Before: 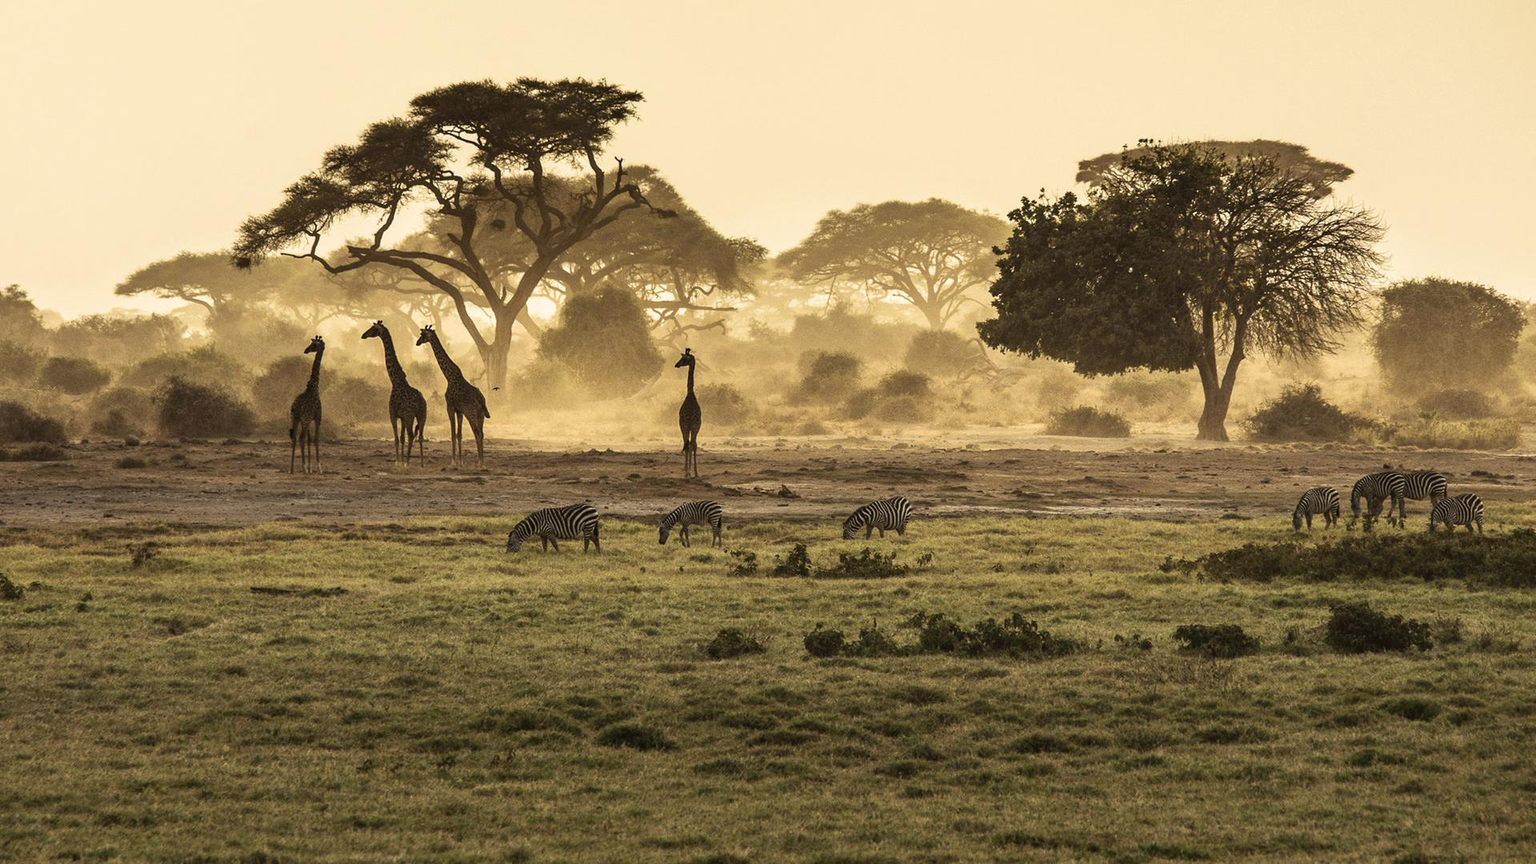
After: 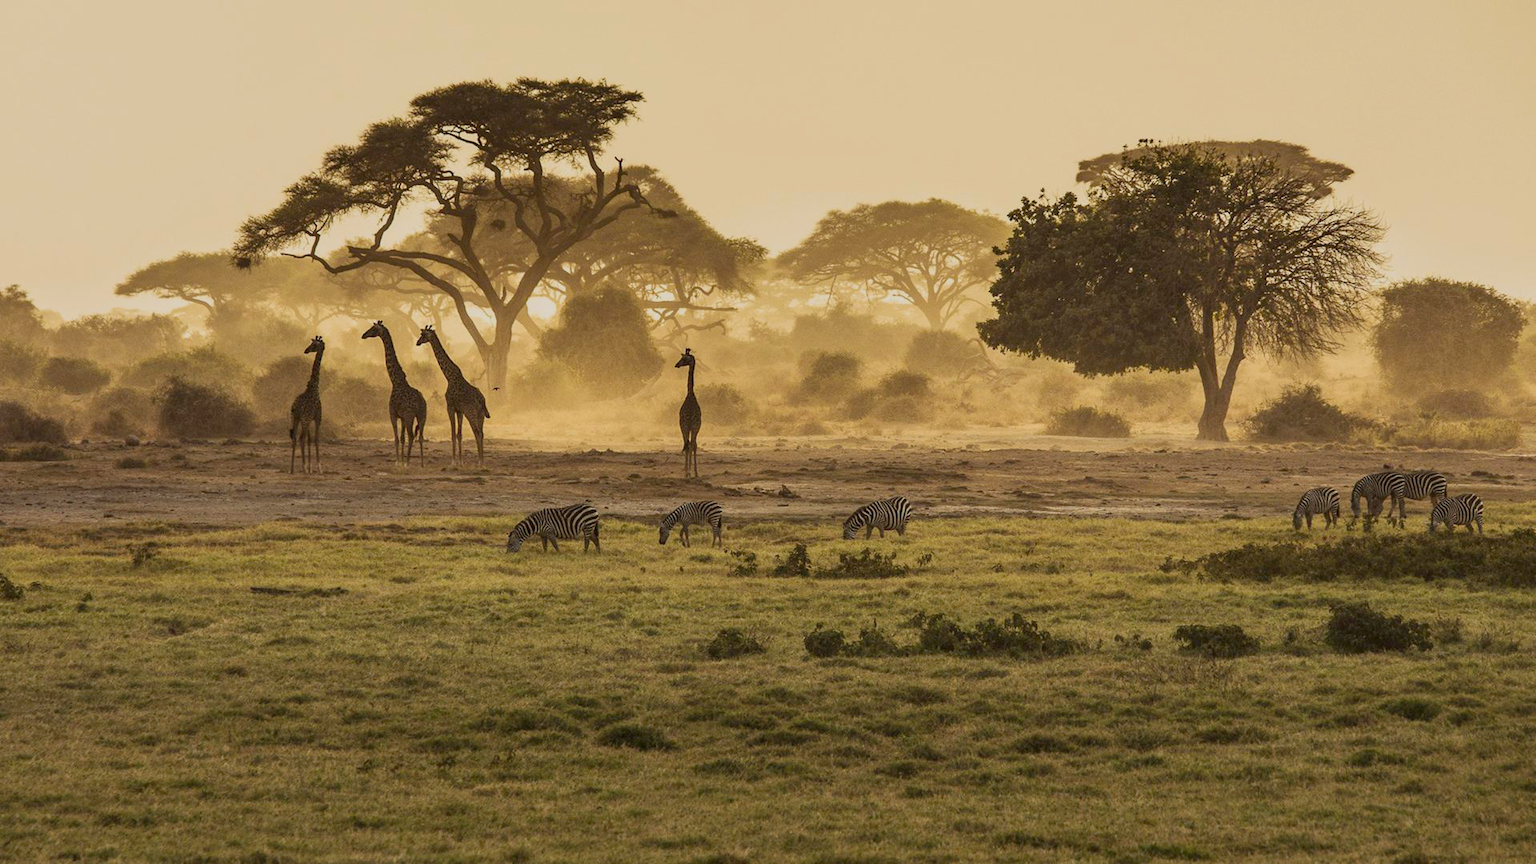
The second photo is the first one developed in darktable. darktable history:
exposure: exposure -0.046 EV, compensate exposure bias true, compensate highlight preservation false
color balance rgb: perceptual saturation grading › global saturation 14.899%, hue shift -4.02°, contrast -21.718%
contrast equalizer: octaves 7, y [[0.439, 0.44, 0.442, 0.457, 0.493, 0.498], [0.5 ×6], [0.5 ×6], [0 ×6], [0 ×6]], mix -0.19
